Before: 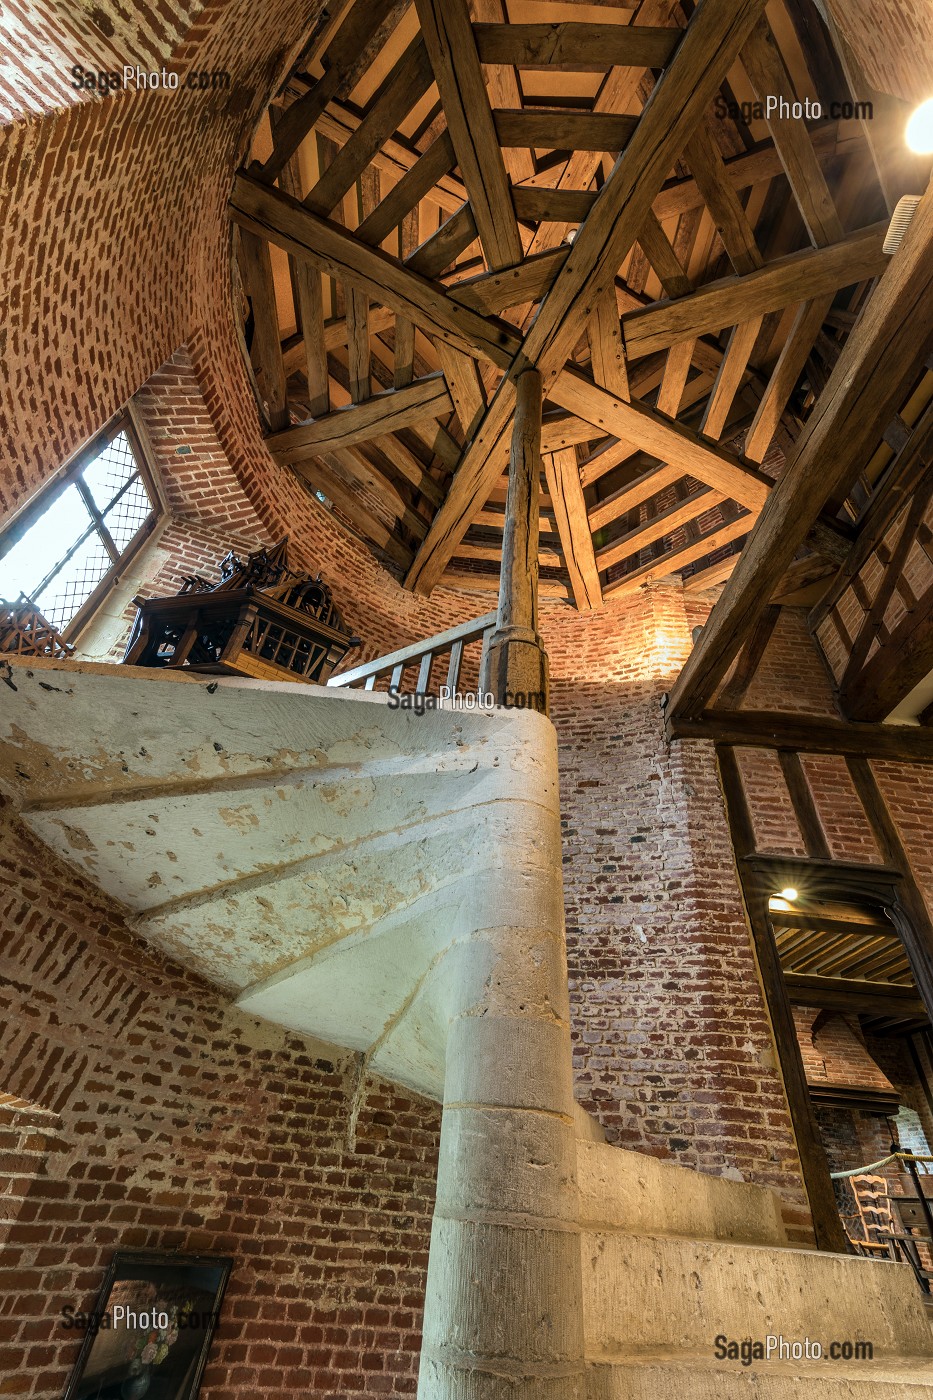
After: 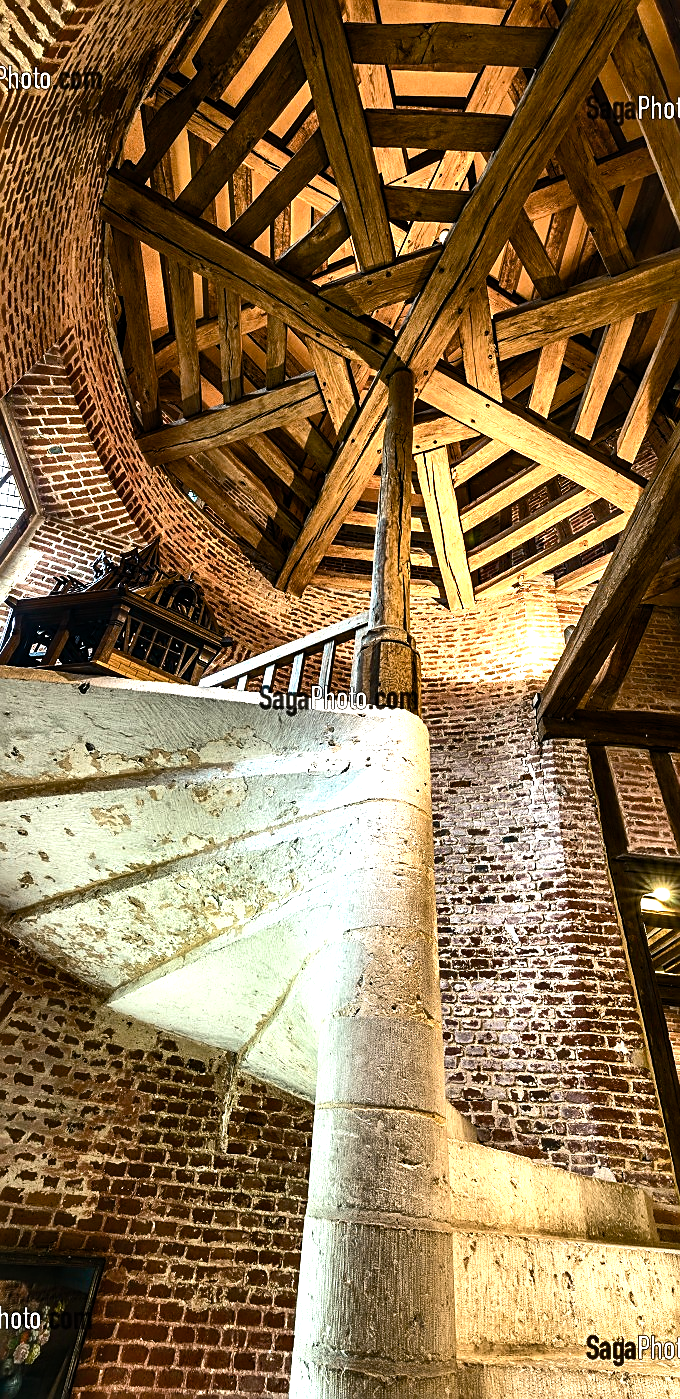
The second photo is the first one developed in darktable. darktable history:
sharpen: on, module defaults
color balance rgb: perceptual saturation grading › global saturation 20%, perceptual saturation grading › highlights -25.851%, perceptual saturation grading › shadows 49.481%, perceptual brilliance grading › highlights 3.727%, perceptual brilliance grading › mid-tones -17.089%, perceptual brilliance grading › shadows -41.932%, contrast 5.315%
tone equalizer: -8 EV -0.399 EV, -7 EV -0.383 EV, -6 EV -0.352 EV, -5 EV -0.253 EV, -3 EV 0.207 EV, -2 EV 0.336 EV, -1 EV 0.396 EV, +0 EV 0.433 EV, edges refinement/feathering 500, mask exposure compensation -1.57 EV, preserve details no
exposure: exposure 0.76 EV, compensate highlight preservation false
crop: left 13.734%, right 13.288%
color zones: curves: ch0 [(0.25, 0.5) (0.423, 0.5) (0.443, 0.5) (0.521, 0.756) (0.568, 0.5) (0.576, 0.5) (0.75, 0.5)]; ch1 [(0.25, 0.5) (0.423, 0.5) (0.443, 0.5) (0.539, 0.873) (0.624, 0.565) (0.631, 0.5) (0.75, 0.5)]
shadows and highlights: low approximation 0.01, soften with gaussian
